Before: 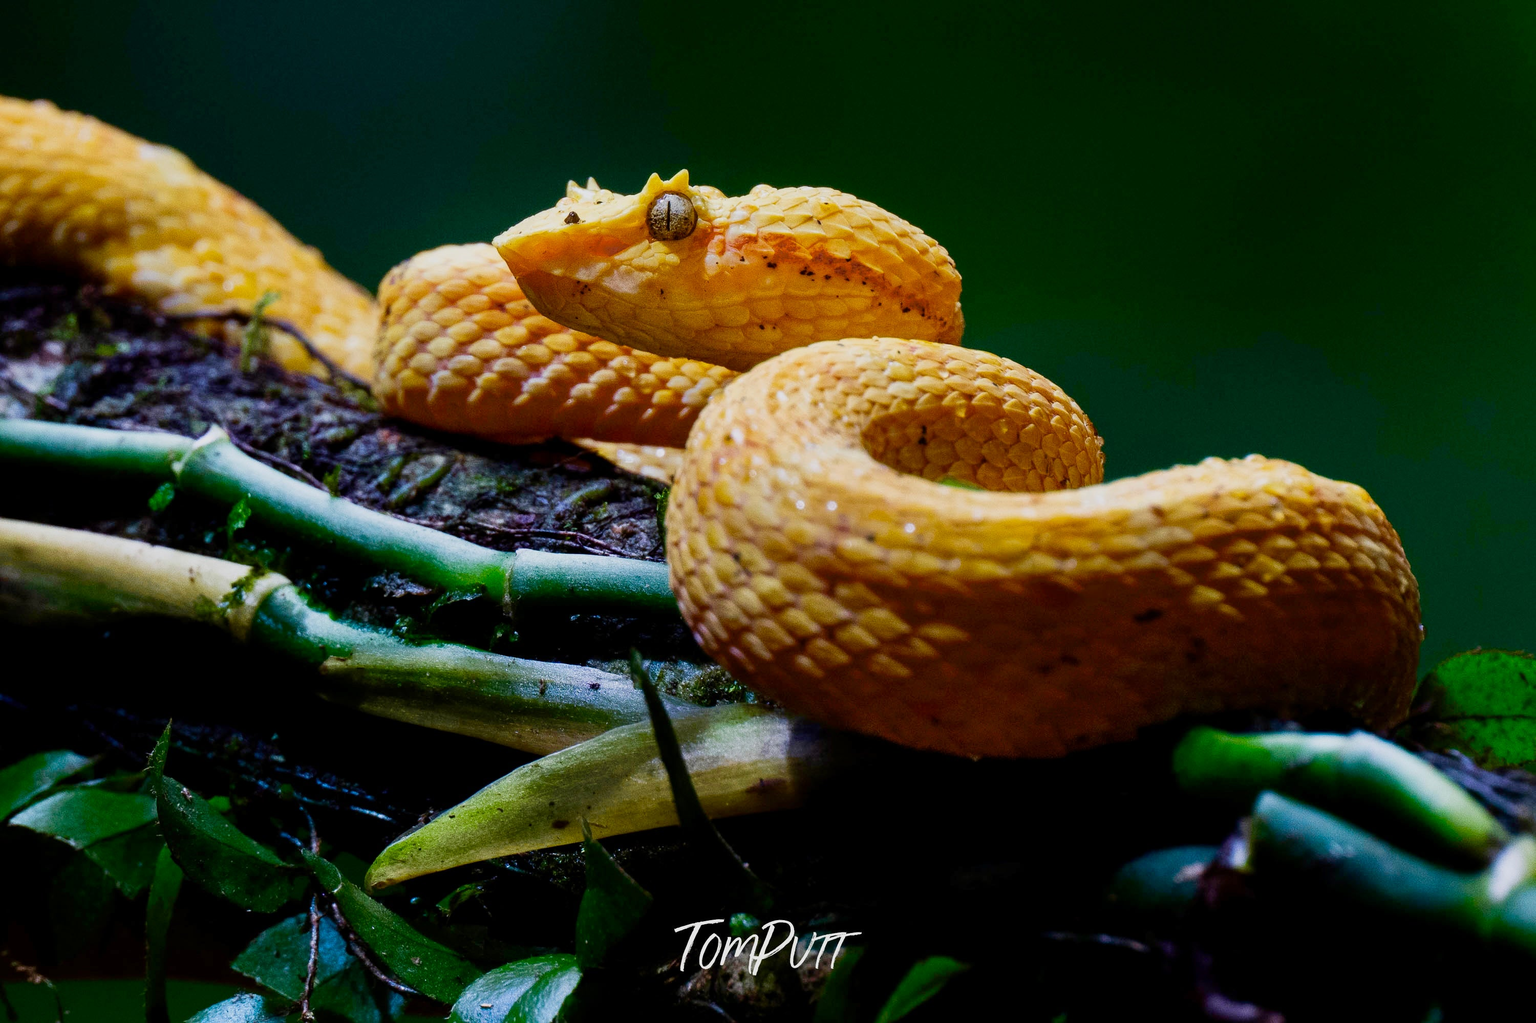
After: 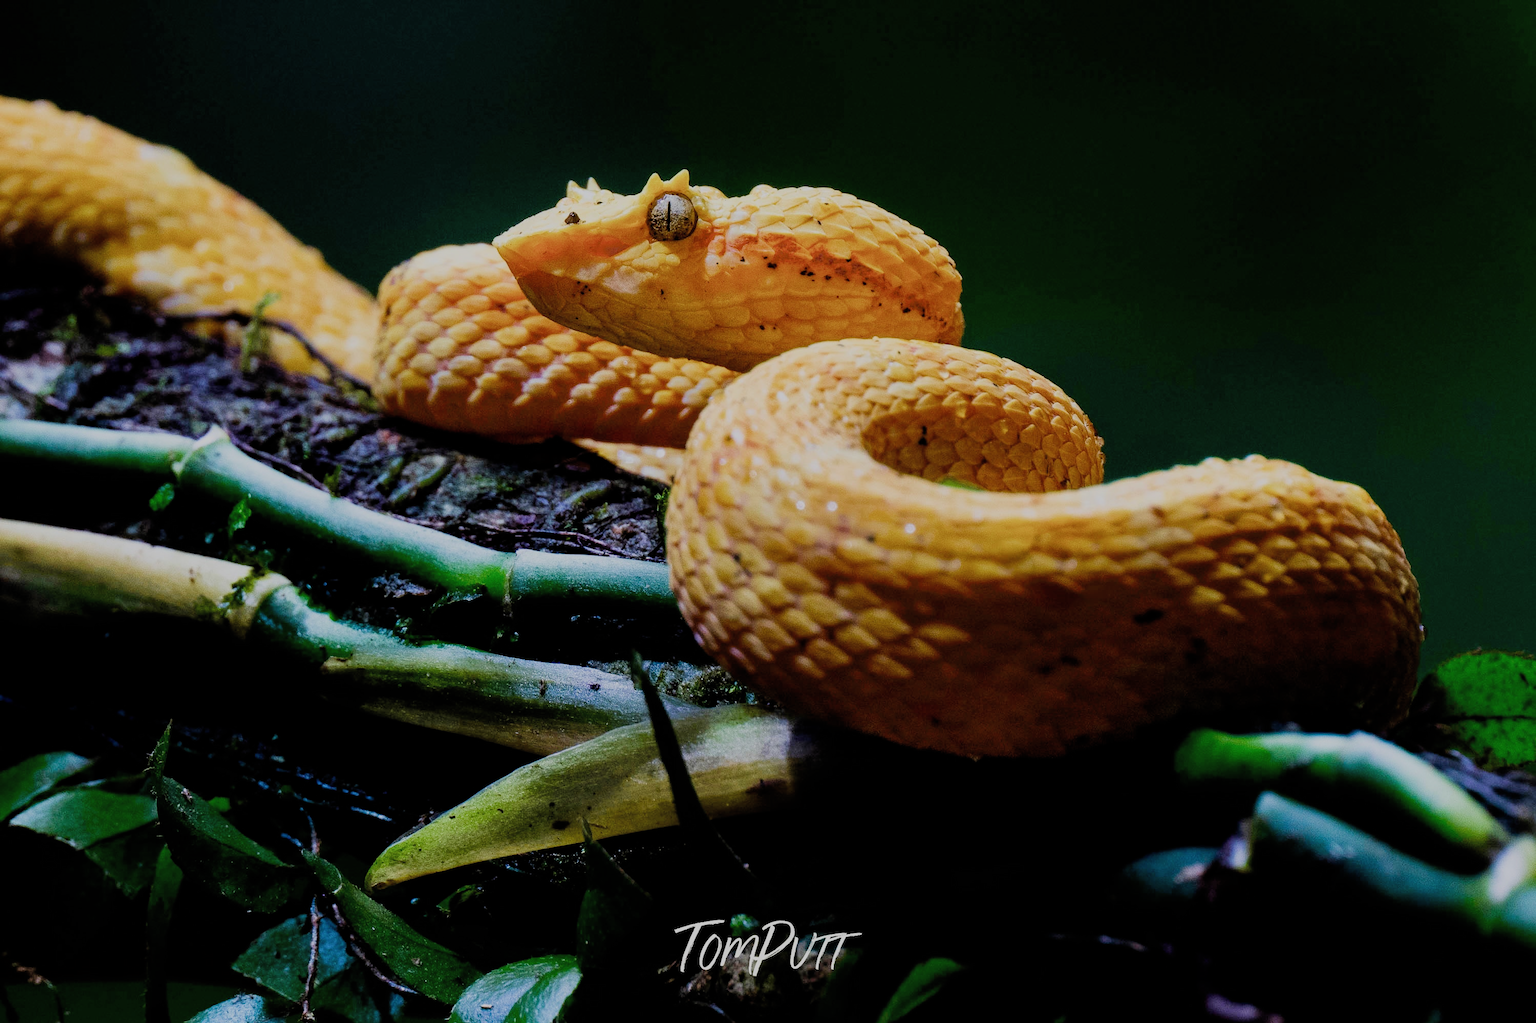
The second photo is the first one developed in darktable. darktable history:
filmic rgb: black relative exposure -7.65 EV, white relative exposure 4.56 EV, threshold 2.96 EV, hardness 3.61, add noise in highlights 0.001, color science v3 (2019), use custom middle-gray values true, iterations of high-quality reconstruction 10, contrast in highlights soft, enable highlight reconstruction true
